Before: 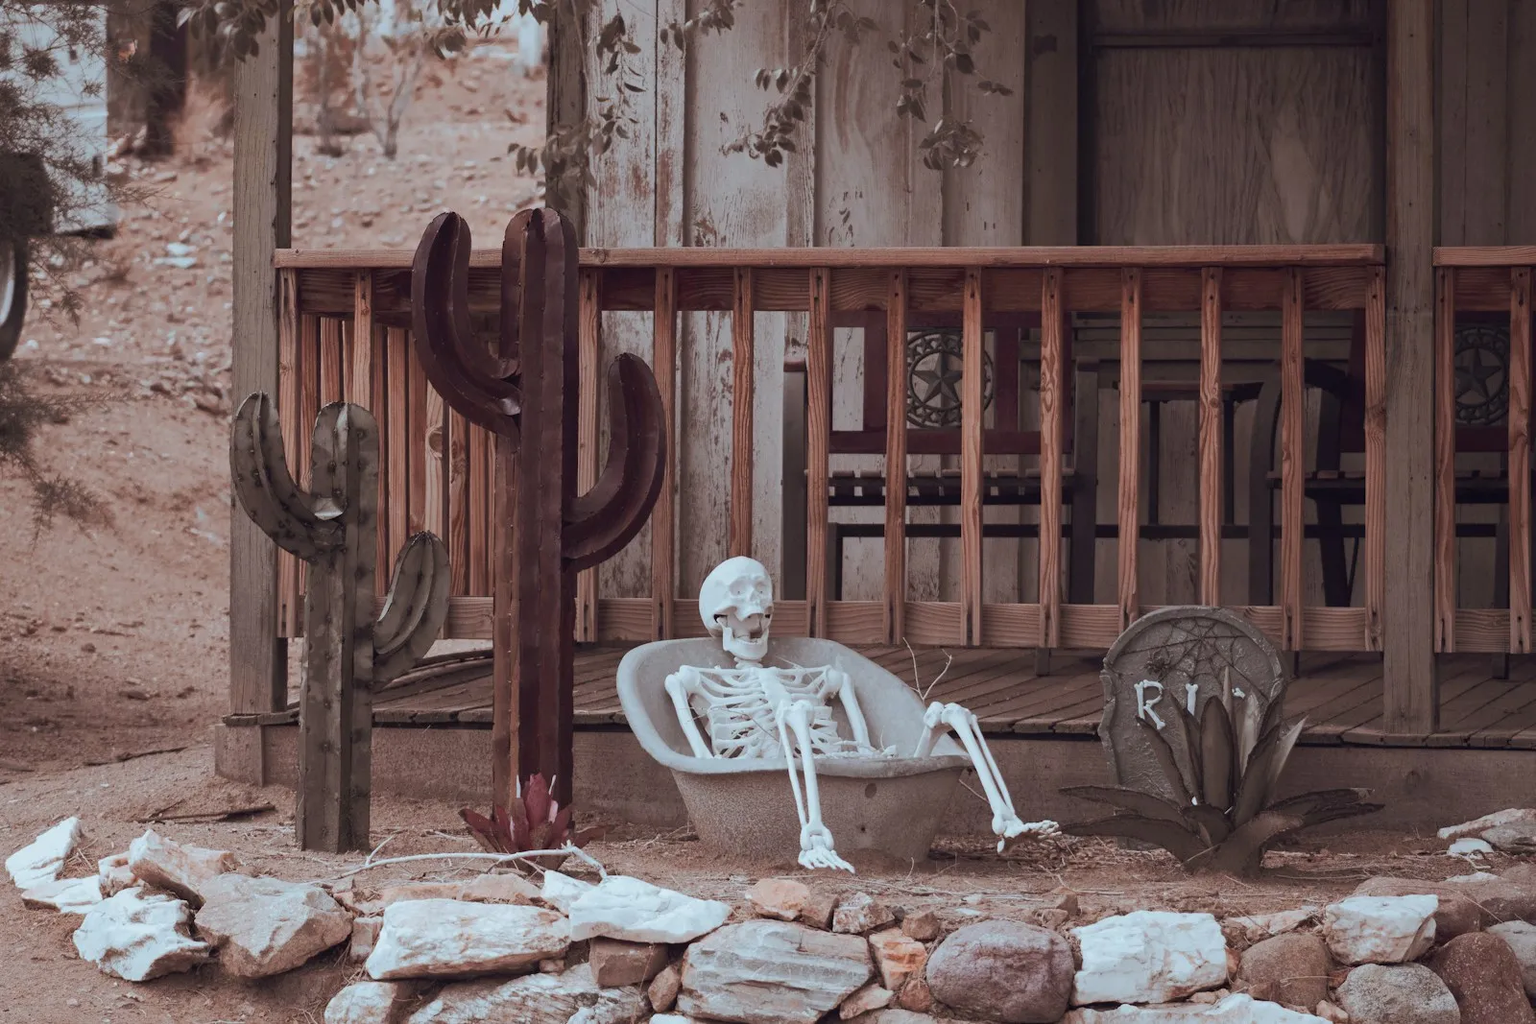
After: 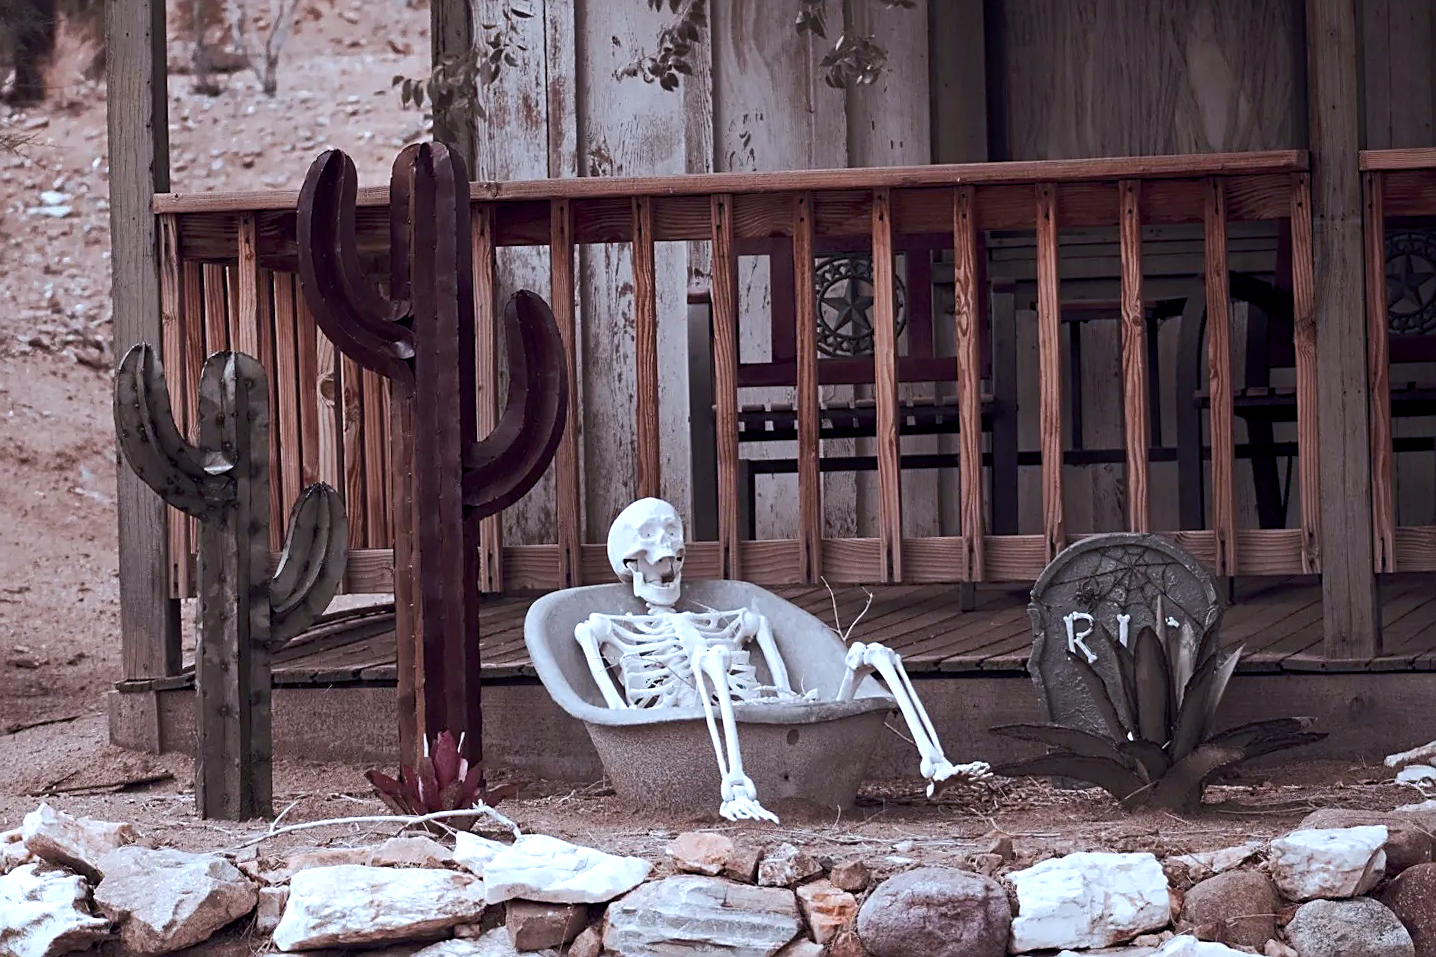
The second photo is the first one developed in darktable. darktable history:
white balance: red 0.967, blue 1.119, emerald 0.756
sharpen: on, module defaults
color balance rgb: shadows lift › chroma 2.79%, shadows lift › hue 190.66°, power › hue 171.85°, highlights gain › chroma 2.16%, highlights gain › hue 75.26°, global offset › luminance -0.51%, perceptual saturation grading › highlights -33.8%, perceptual saturation grading › mid-tones 14.98%, perceptual saturation grading › shadows 48.43%, perceptual brilliance grading › highlights 15.68%, perceptual brilliance grading › mid-tones 6.62%, perceptual brilliance grading › shadows -14.98%, global vibrance 11.32%, contrast 5.05%
crop and rotate: angle 1.96°, left 5.673%, top 5.673%
